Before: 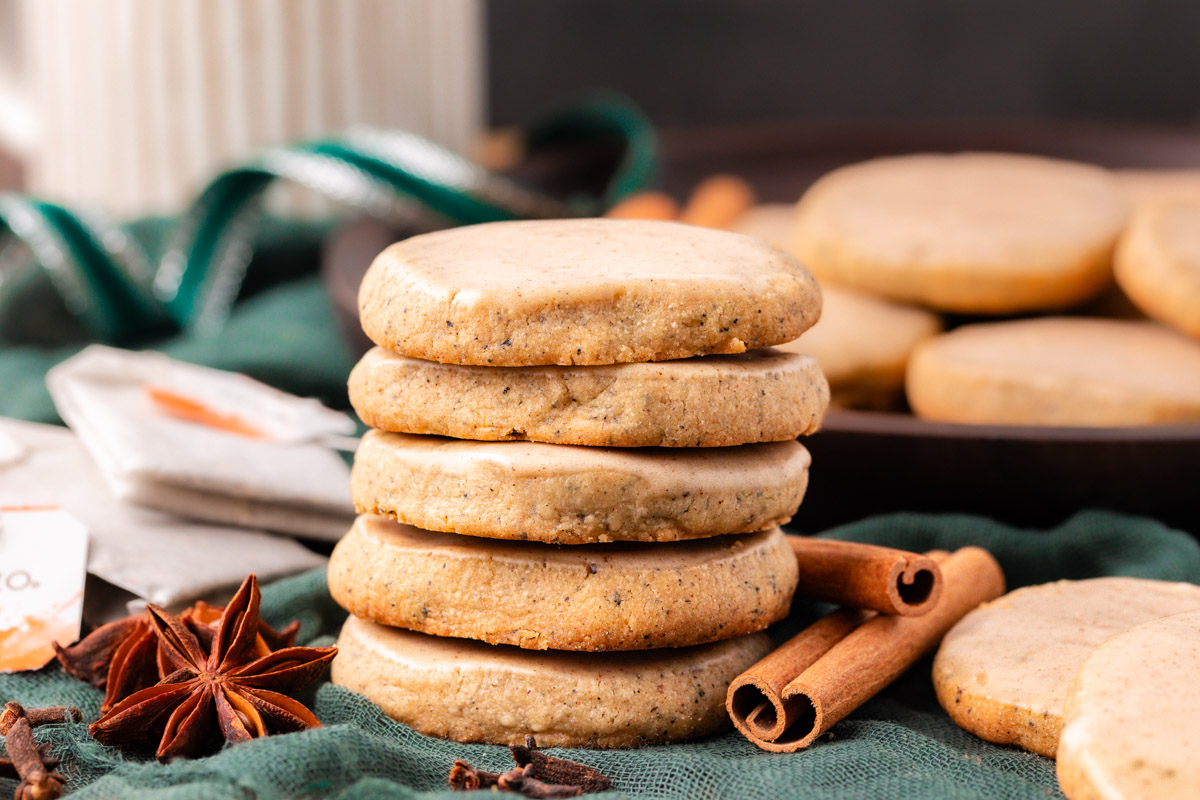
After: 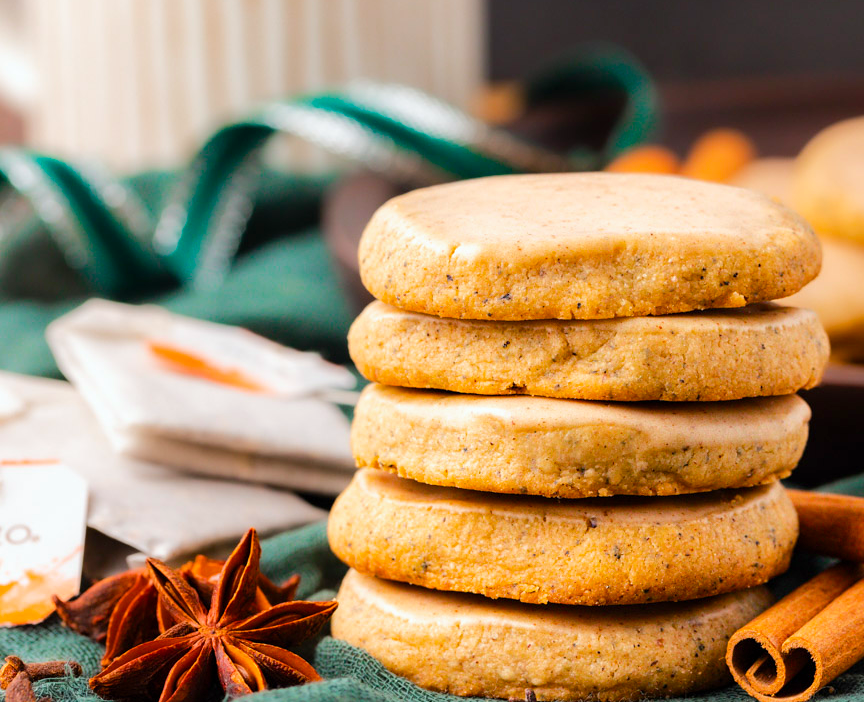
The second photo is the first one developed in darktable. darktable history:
white balance: red 0.978, blue 0.999
crop: top 5.803%, right 27.864%, bottom 5.804%
color balance rgb: perceptual saturation grading › global saturation 25%, perceptual brilliance grading › mid-tones 10%, perceptual brilliance grading › shadows 15%, global vibrance 20%
